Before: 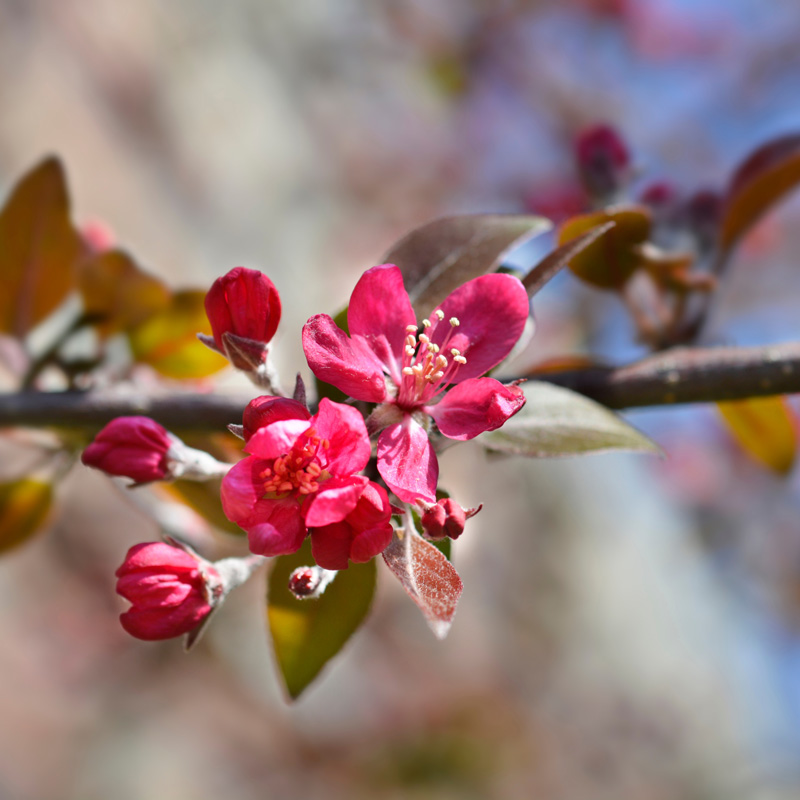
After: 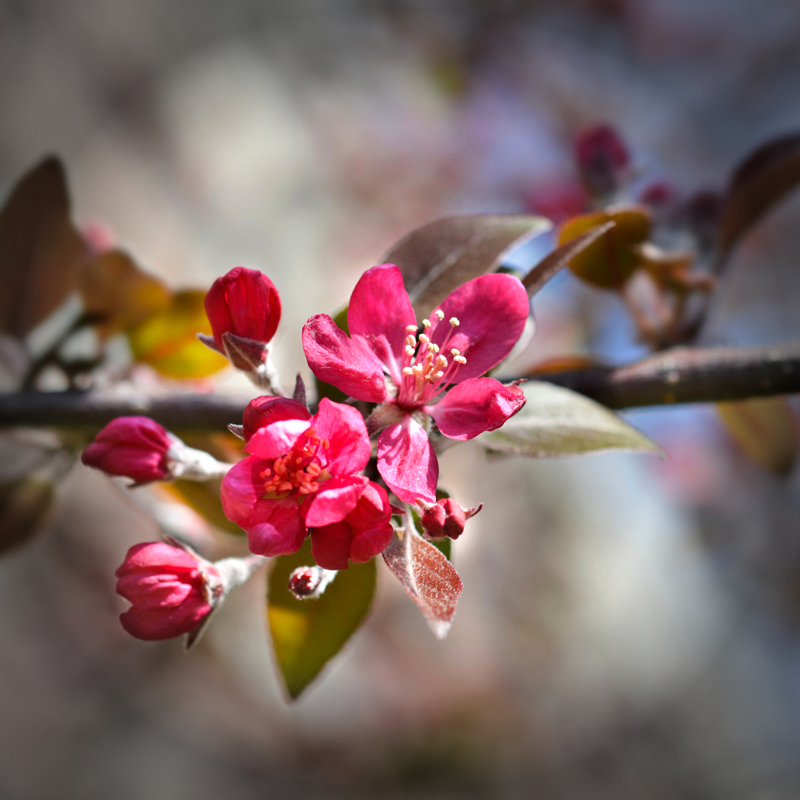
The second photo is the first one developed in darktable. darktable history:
vignetting: fall-off start 68.83%, fall-off radius 28.92%, brightness -0.729, saturation -0.487, width/height ratio 0.992, shape 0.849
levels: levels [0.016, 0.484, 0.953]
